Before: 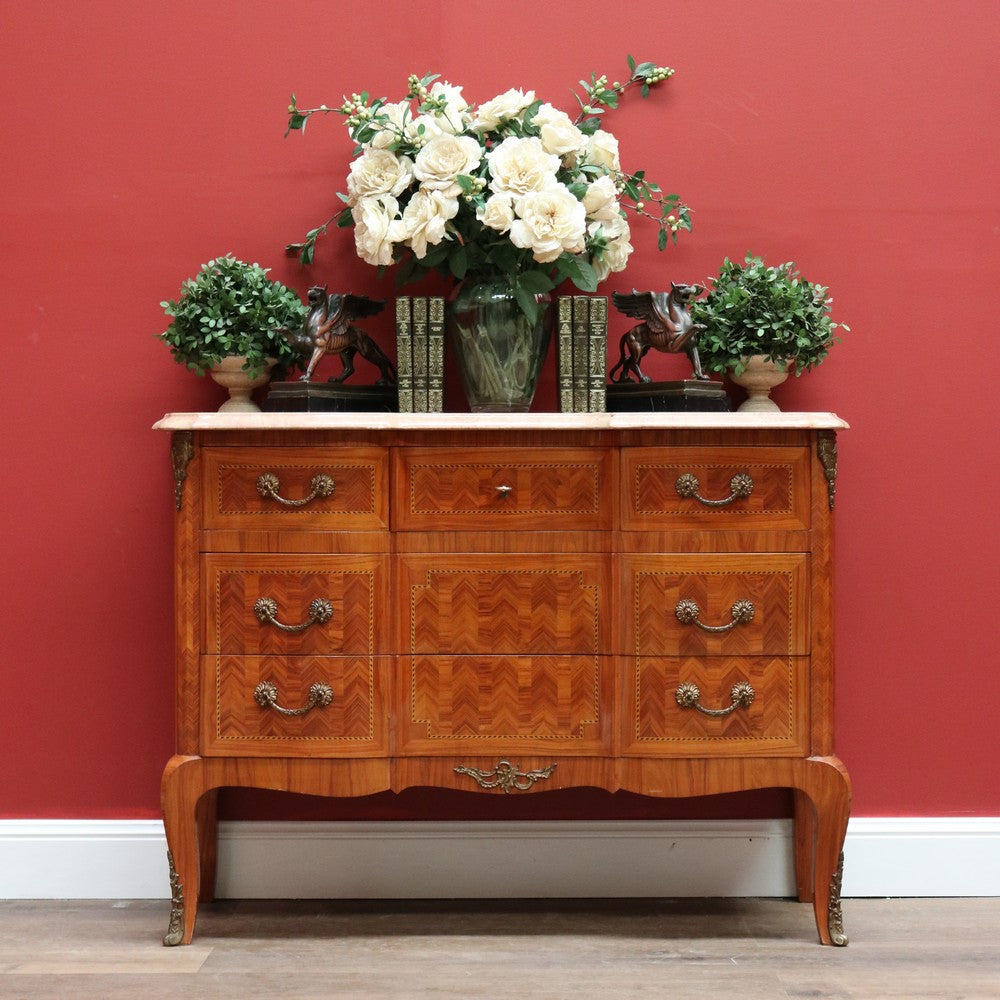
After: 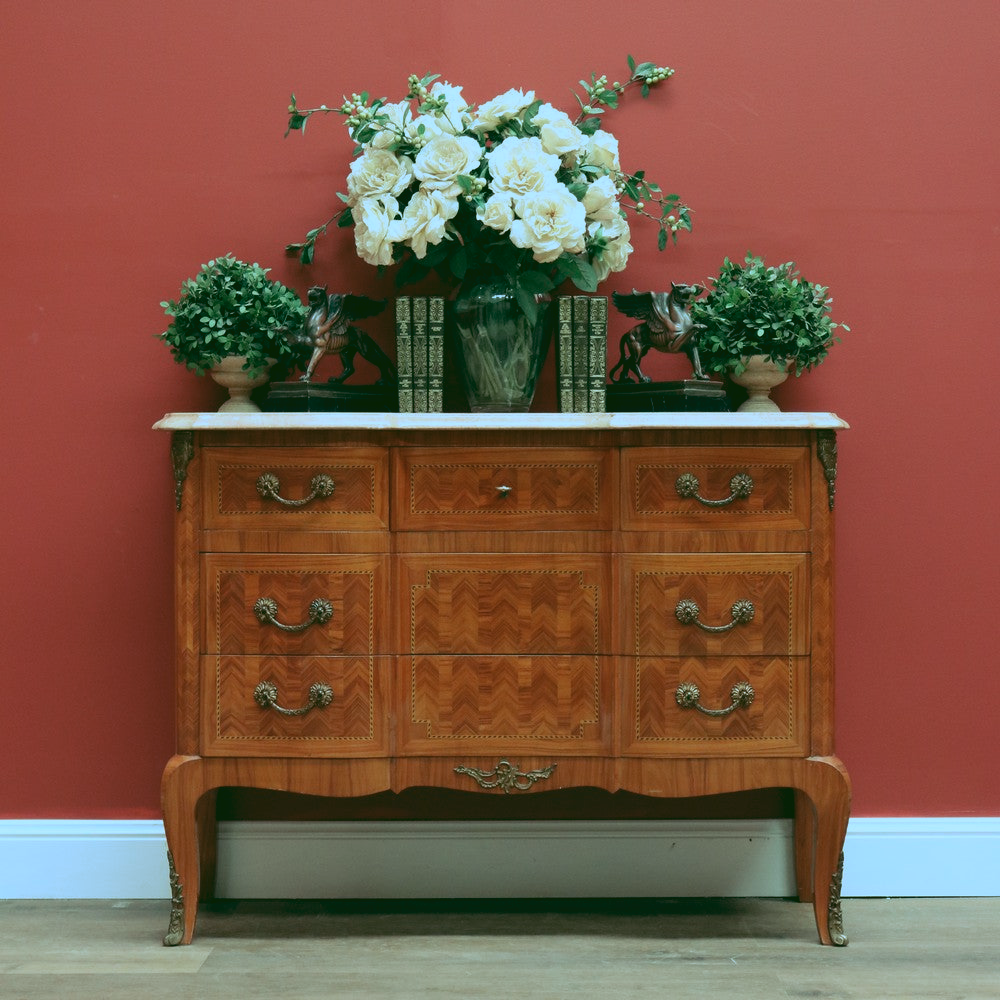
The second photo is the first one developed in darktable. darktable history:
rgb curve: curves: ch0 [(0.123, 0.061) (0.995, 0.887)]; ch1 [(0.06, 0.116) (1, 0.906)]; ch2 [(0, 0) (0.824, 0.69) (1, 1)], mode RGB, independent channels, compensate middle gray true
color correction: highlights a* -9.73, highlights b* -21.22
